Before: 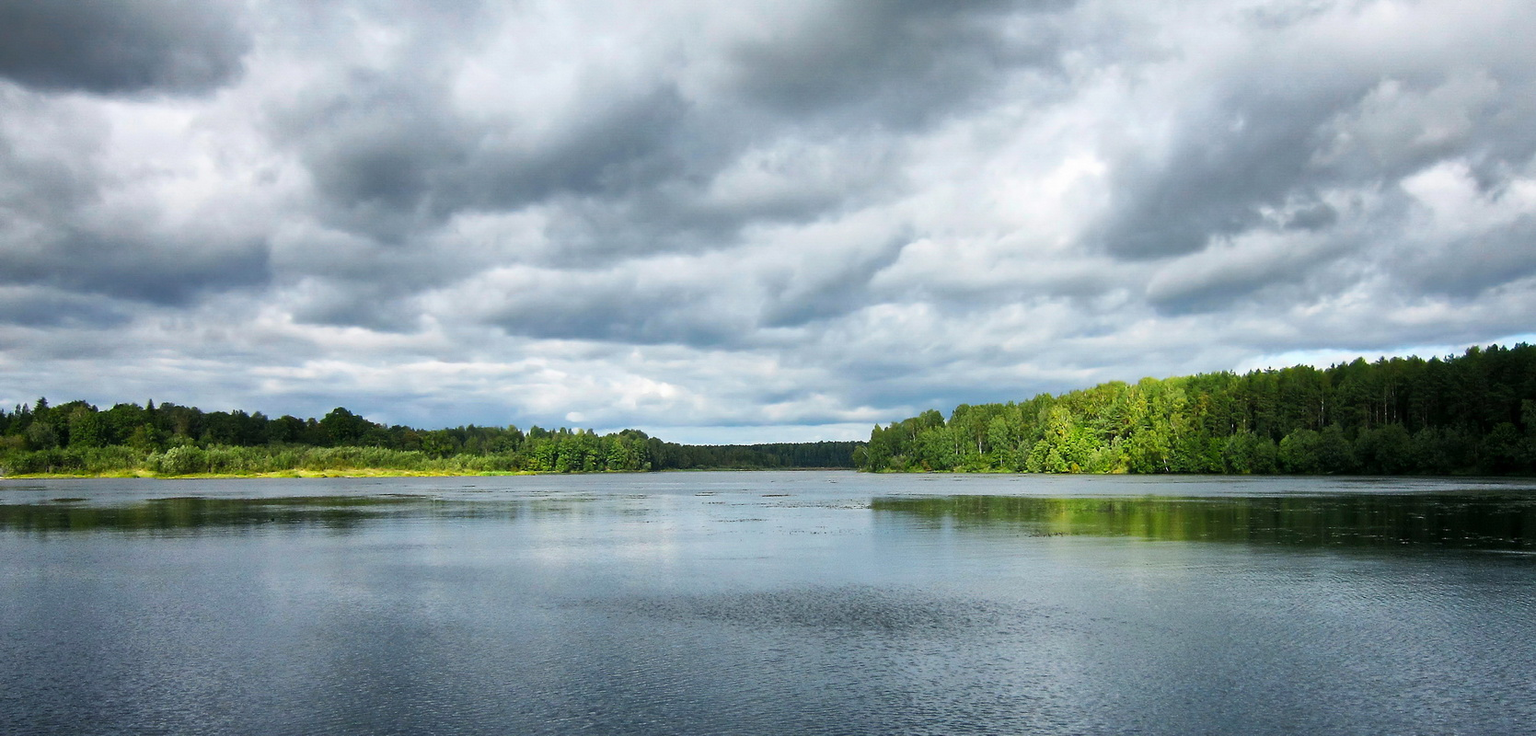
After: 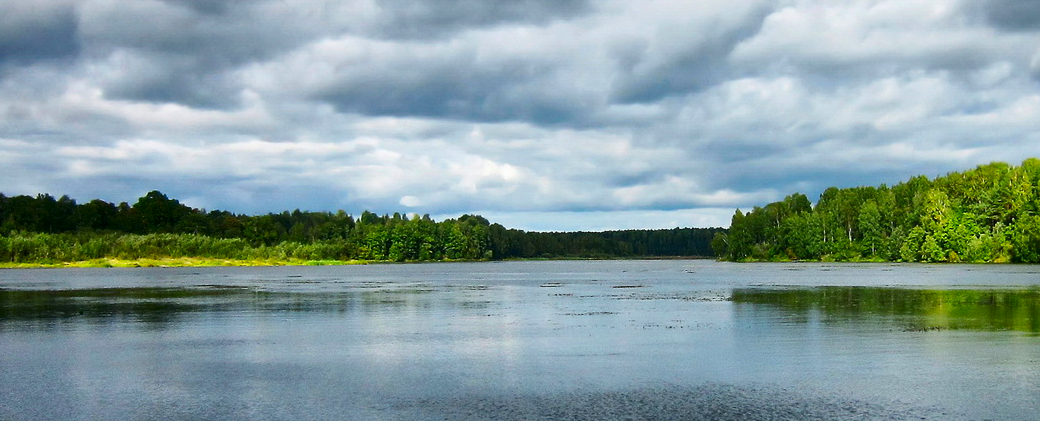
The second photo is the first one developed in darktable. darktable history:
crop: left 12.897%, top 31.577%, right 24.779%, bottom 15.729%
contrast brightness saturation: contrast 0.118, brightness -0.118, saturation 0.196
